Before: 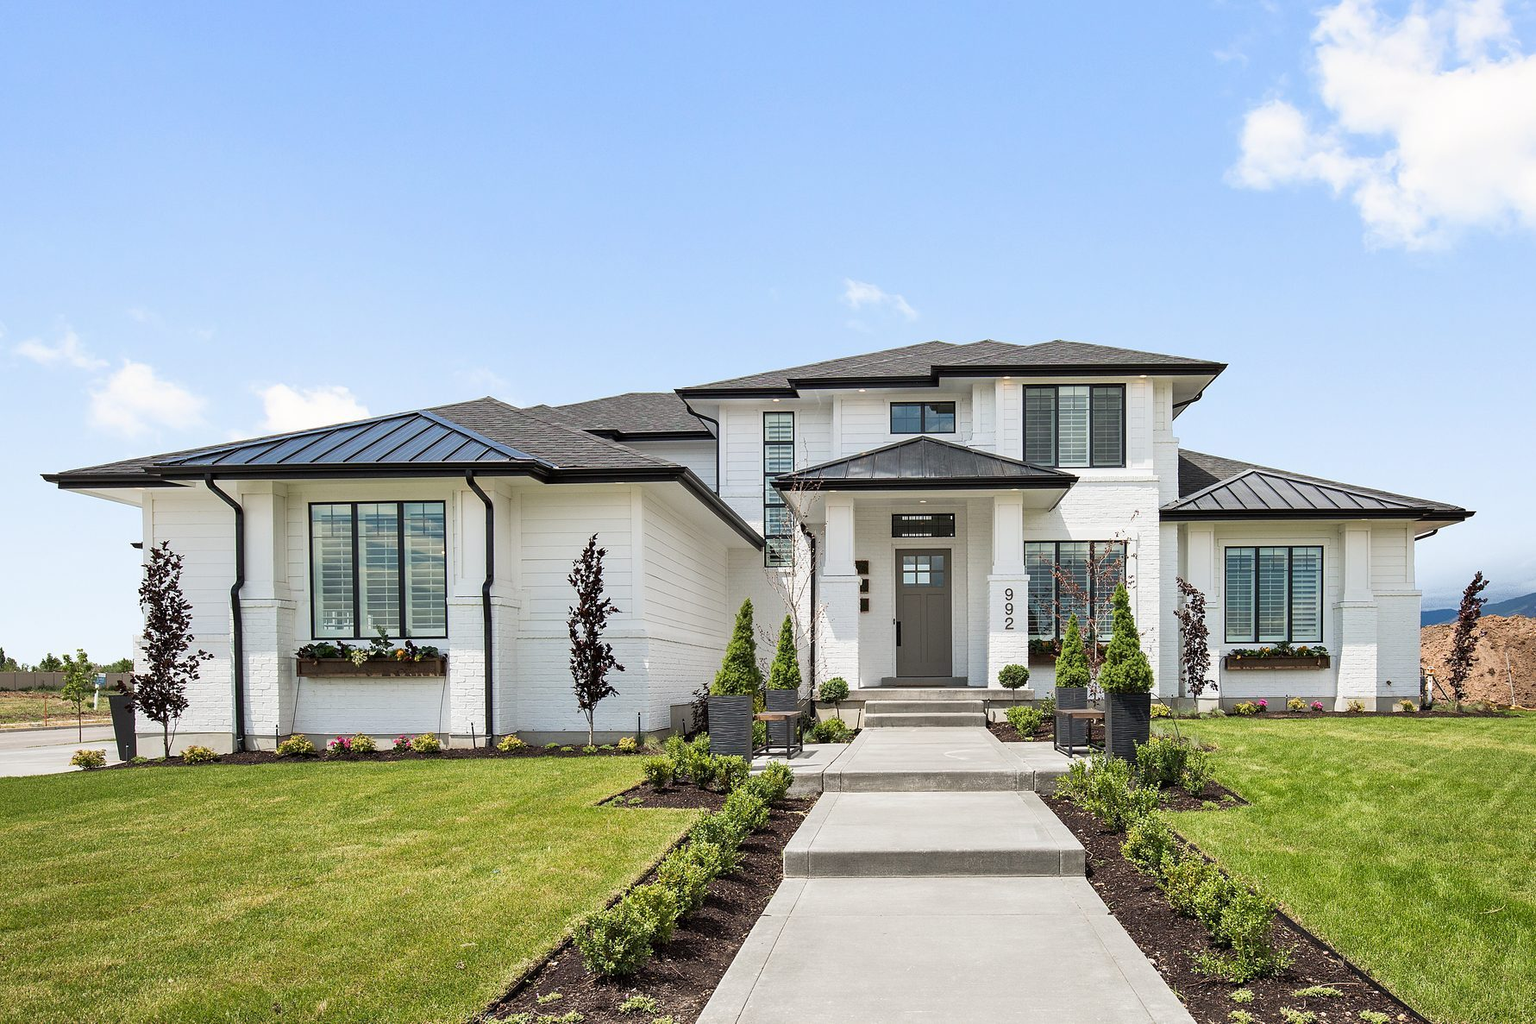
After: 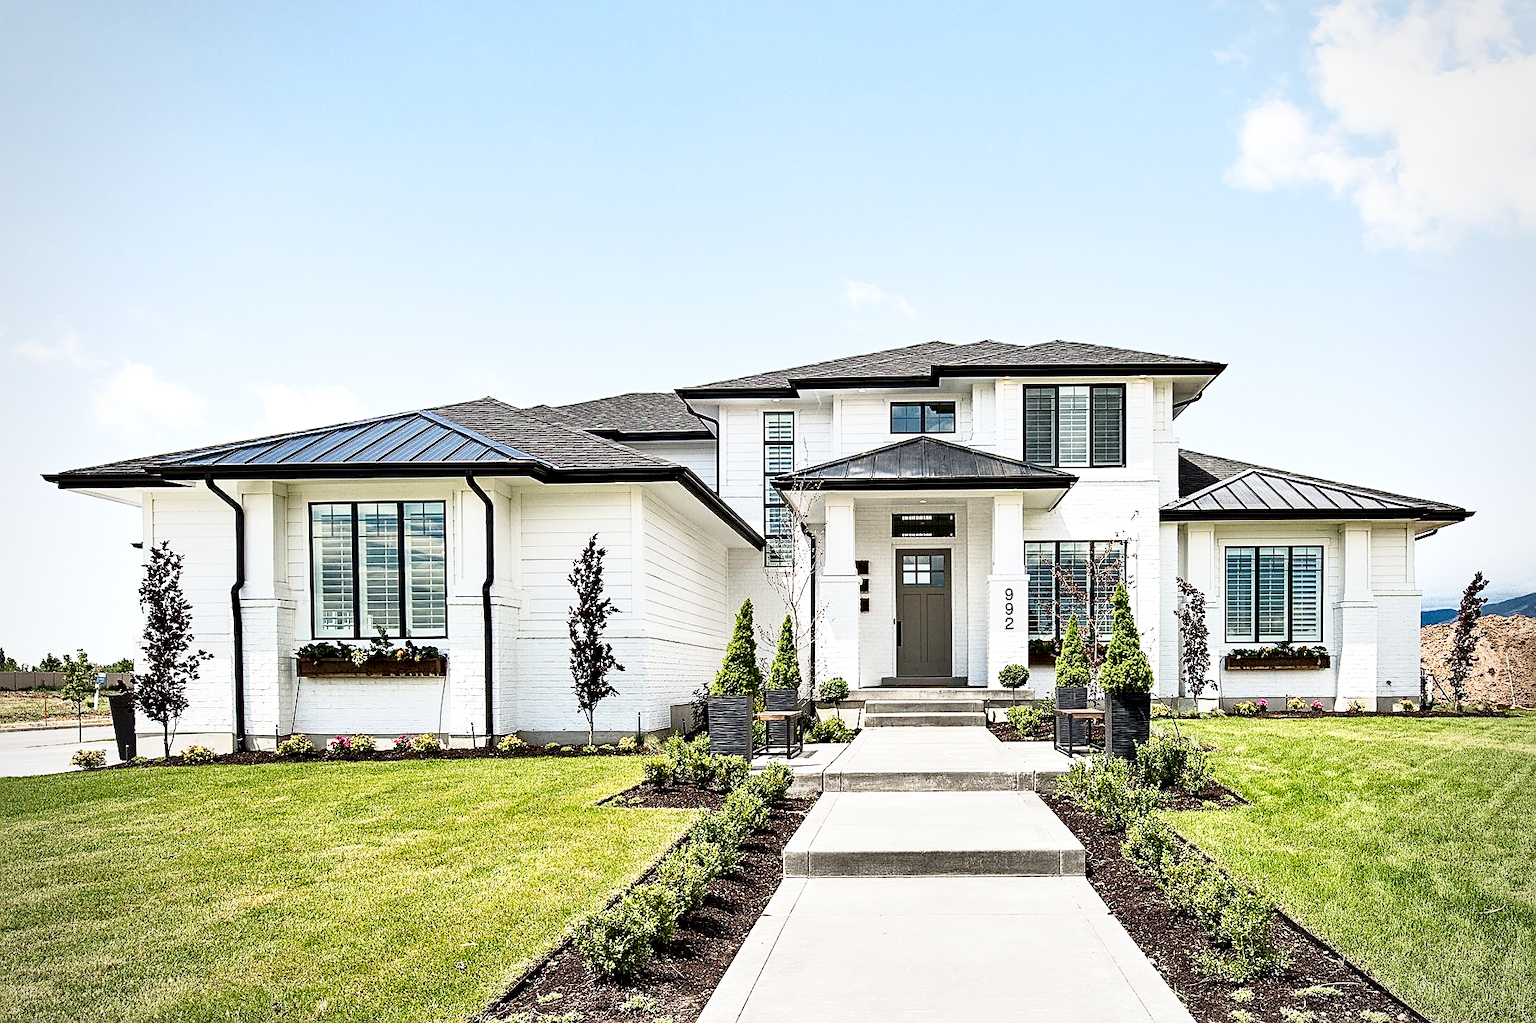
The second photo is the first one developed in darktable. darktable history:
sharpen: on, module defaults
local contrast: highlights 106%, shadows 98%, detail 120%, midtone range 0.2
shadows and highlights: soften with gaussian
base curve: curves: ch0 [(0, 0) (0.028, 0.03) (0.121, 0.232) (0.46, 0.748) (0.859, 0.968) (1, 1)], preserve colors none
vignetting: fall-off start 74.76%, brightness -0.191, saturation -0.296, width/height ratio 1.081, dithering 16-bit output, unbound false
tone curve: curves: ch0 [(0, 0) (0.003, 0) (0.011, 0.001) (0.025, 0.003) (0.044, 0.006) (0.069, 0.009) (0.1, 0.013) (0.136, 0.032) (0.177, 0.067) (0.224, 0.121) (0.277, 0.185) (0.335, 0.255) (0.399, 0.333) (0.468, 0.417) (0.543, 0.508) (0.623, 0.606) (0.709, 0.71) (0.801, 0.819) (0.898, 0.926) (1, 1)], color space Lab, independent channels, preserve colors none
